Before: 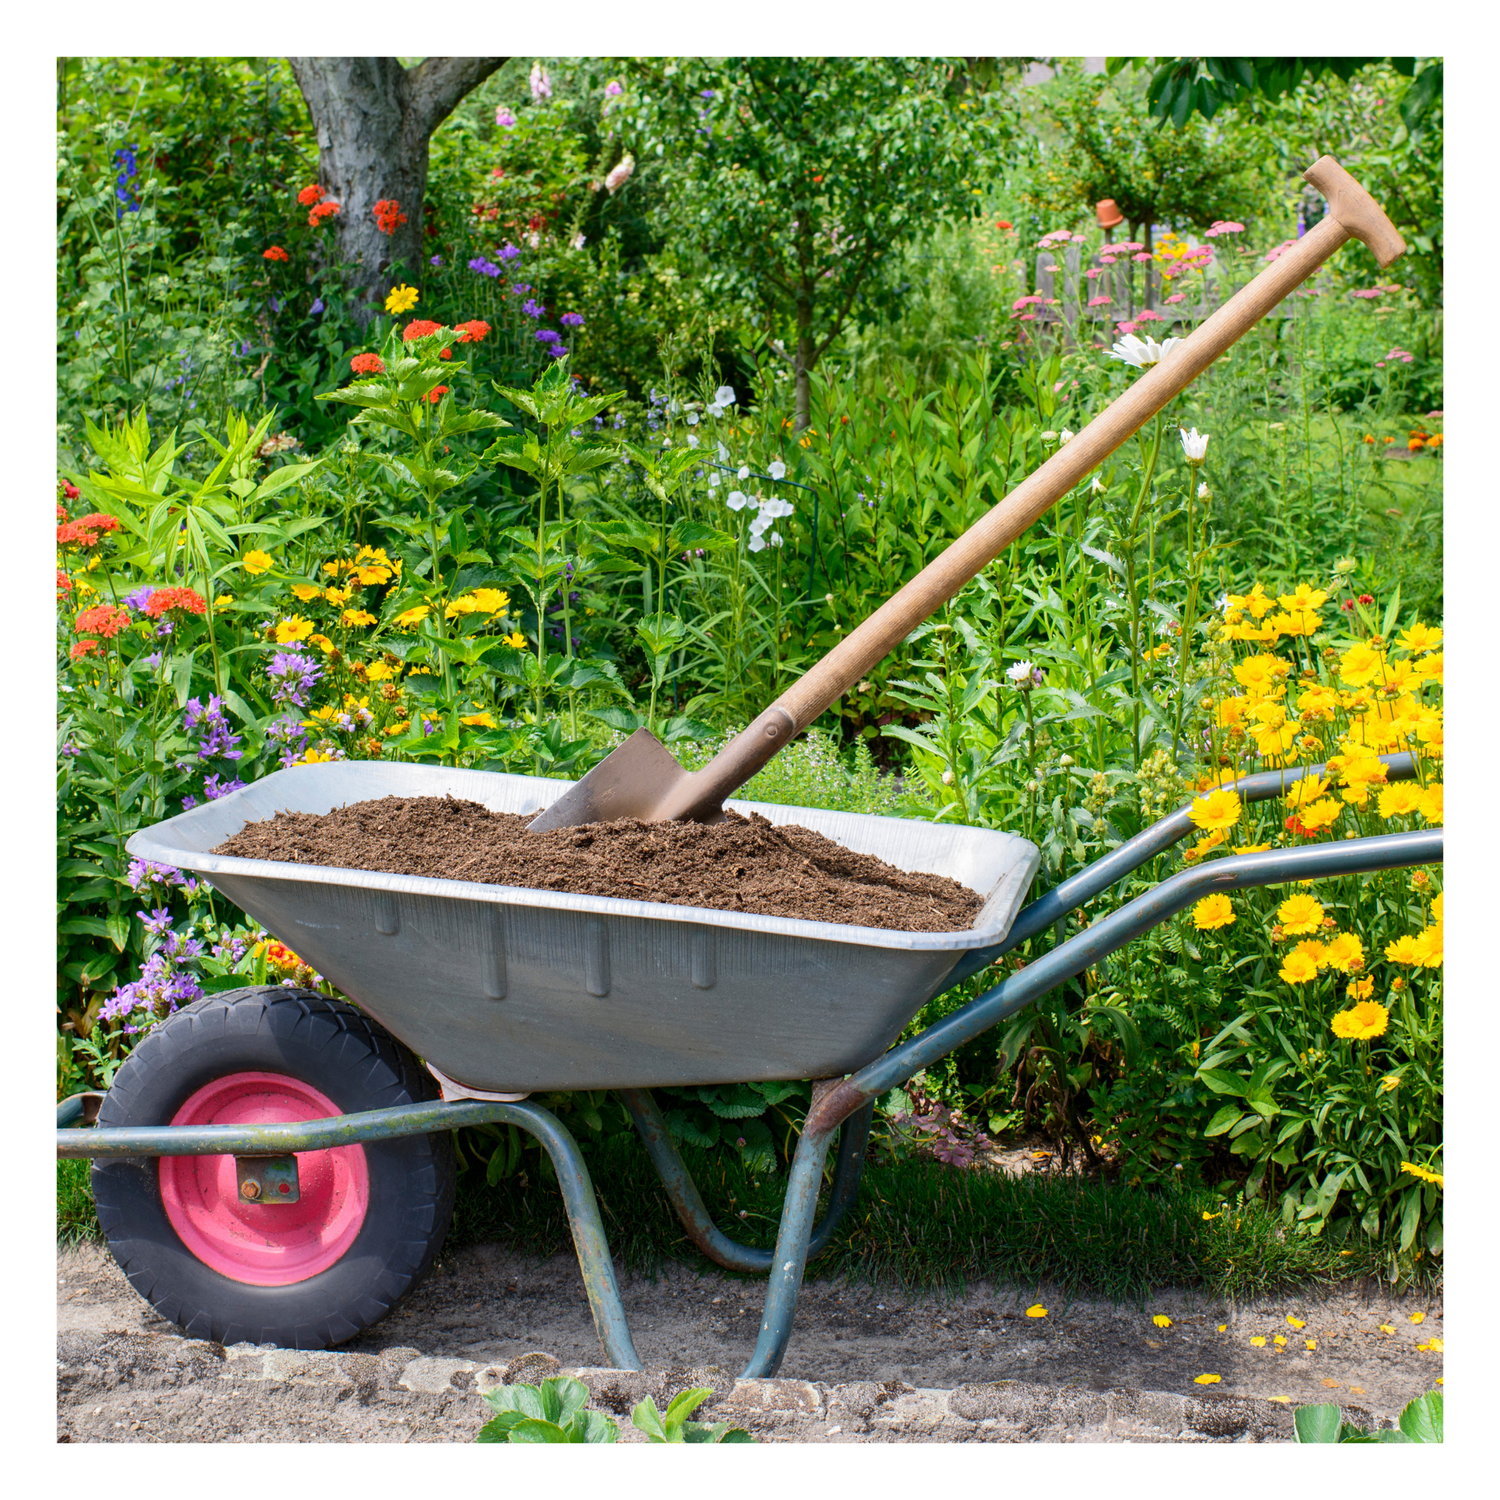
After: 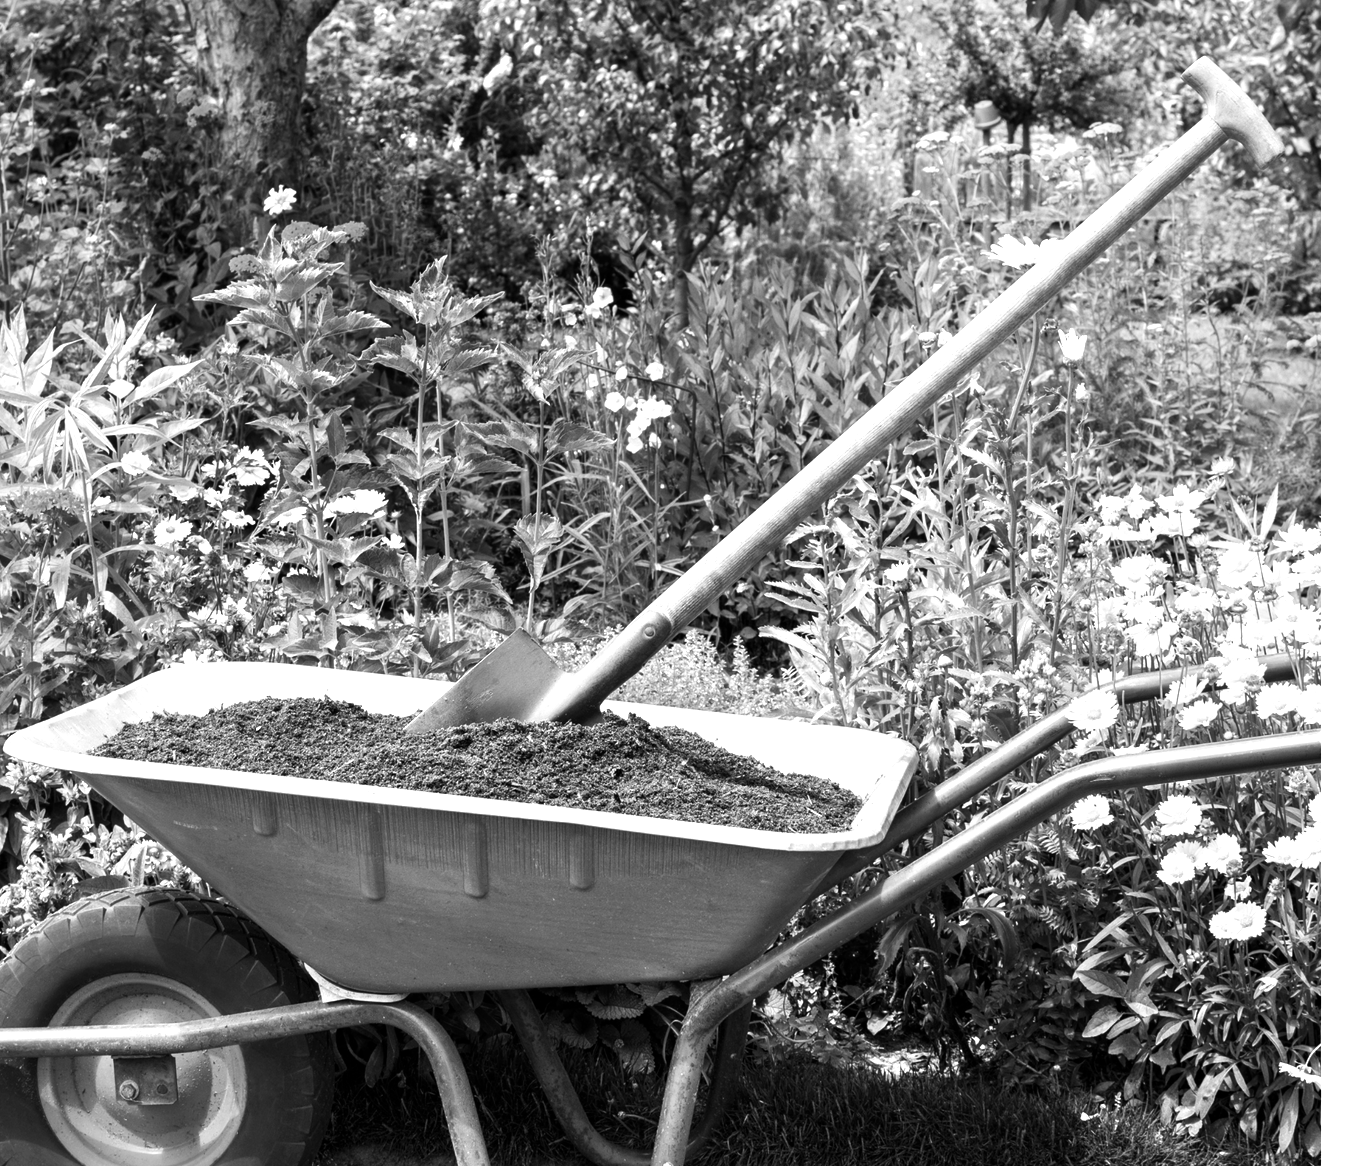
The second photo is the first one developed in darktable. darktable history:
crop: left 8.155%, top 6.611%, bottom 15.385%
exposure: exposure 0.236 EV, compensate highlight preservation false
color balance rgb: linear chroma grading › shadows -40%, linear chroma grading › highlights 40%, linear chroma grading › global chroma 45%, linear chroma grading › mid-tones -30%, perceptual saturation grading › global saturation 55%, perceptual saturation grading › highlights -50%, perceptual saturation grading › mid-tones 40%, perceptual saturation grading › shadows 30%, perceptual brilliance grading › global brilliance 20%, perceptual brilliance grading › shadows -40%, global vibrance 35%
monochrome: on, module defaults
